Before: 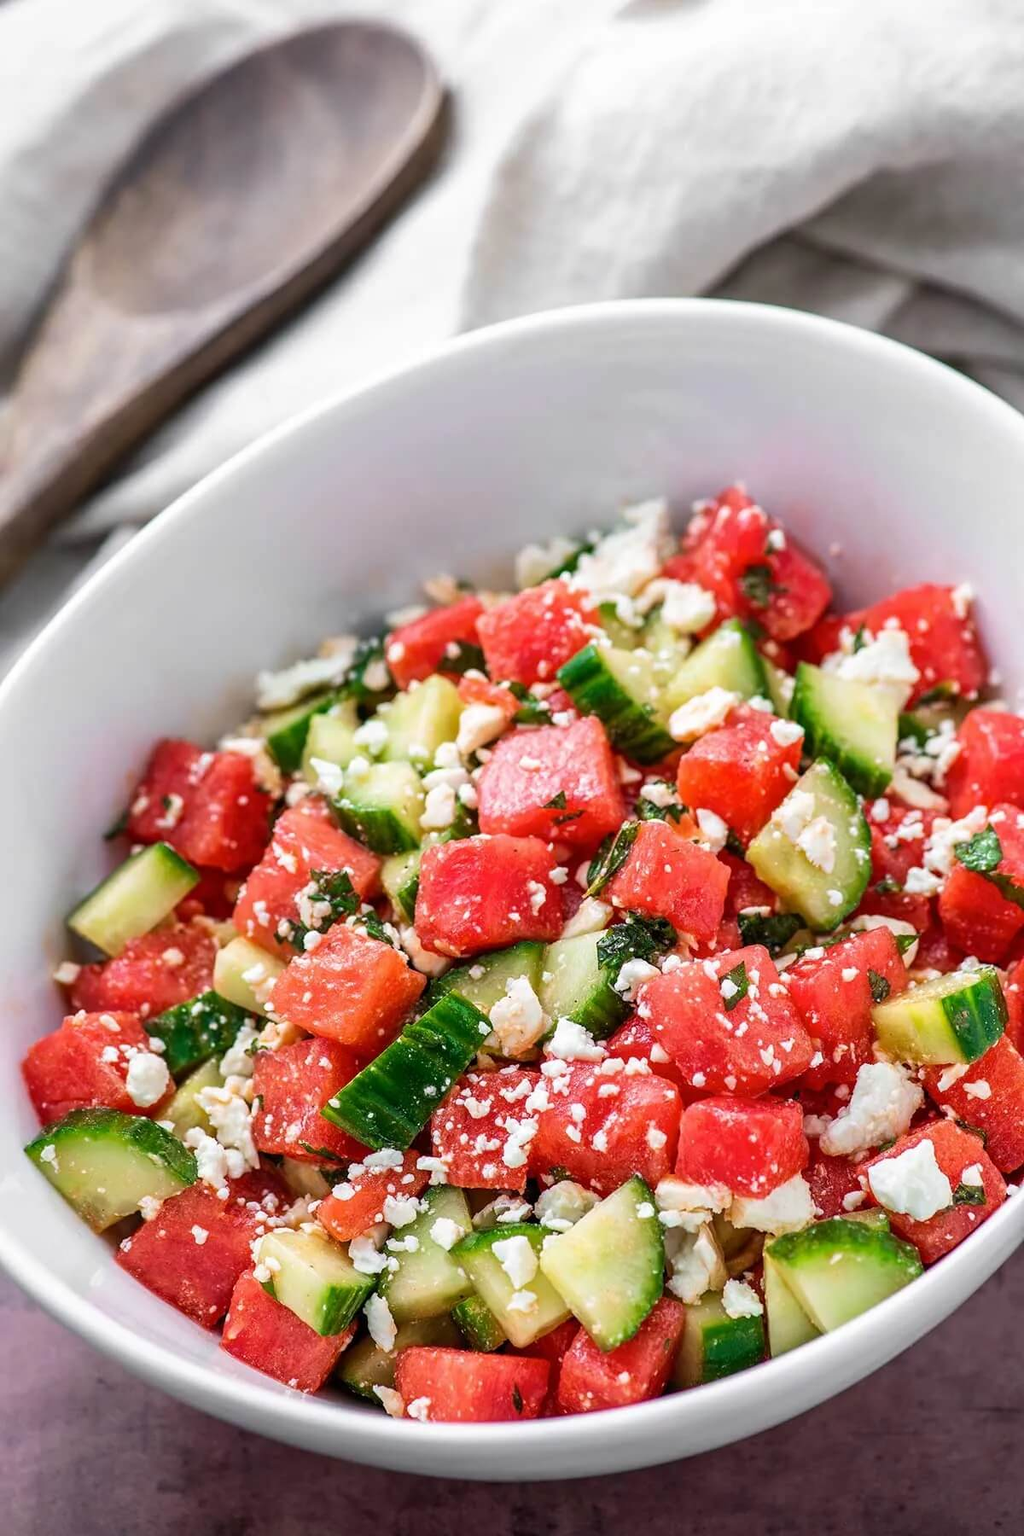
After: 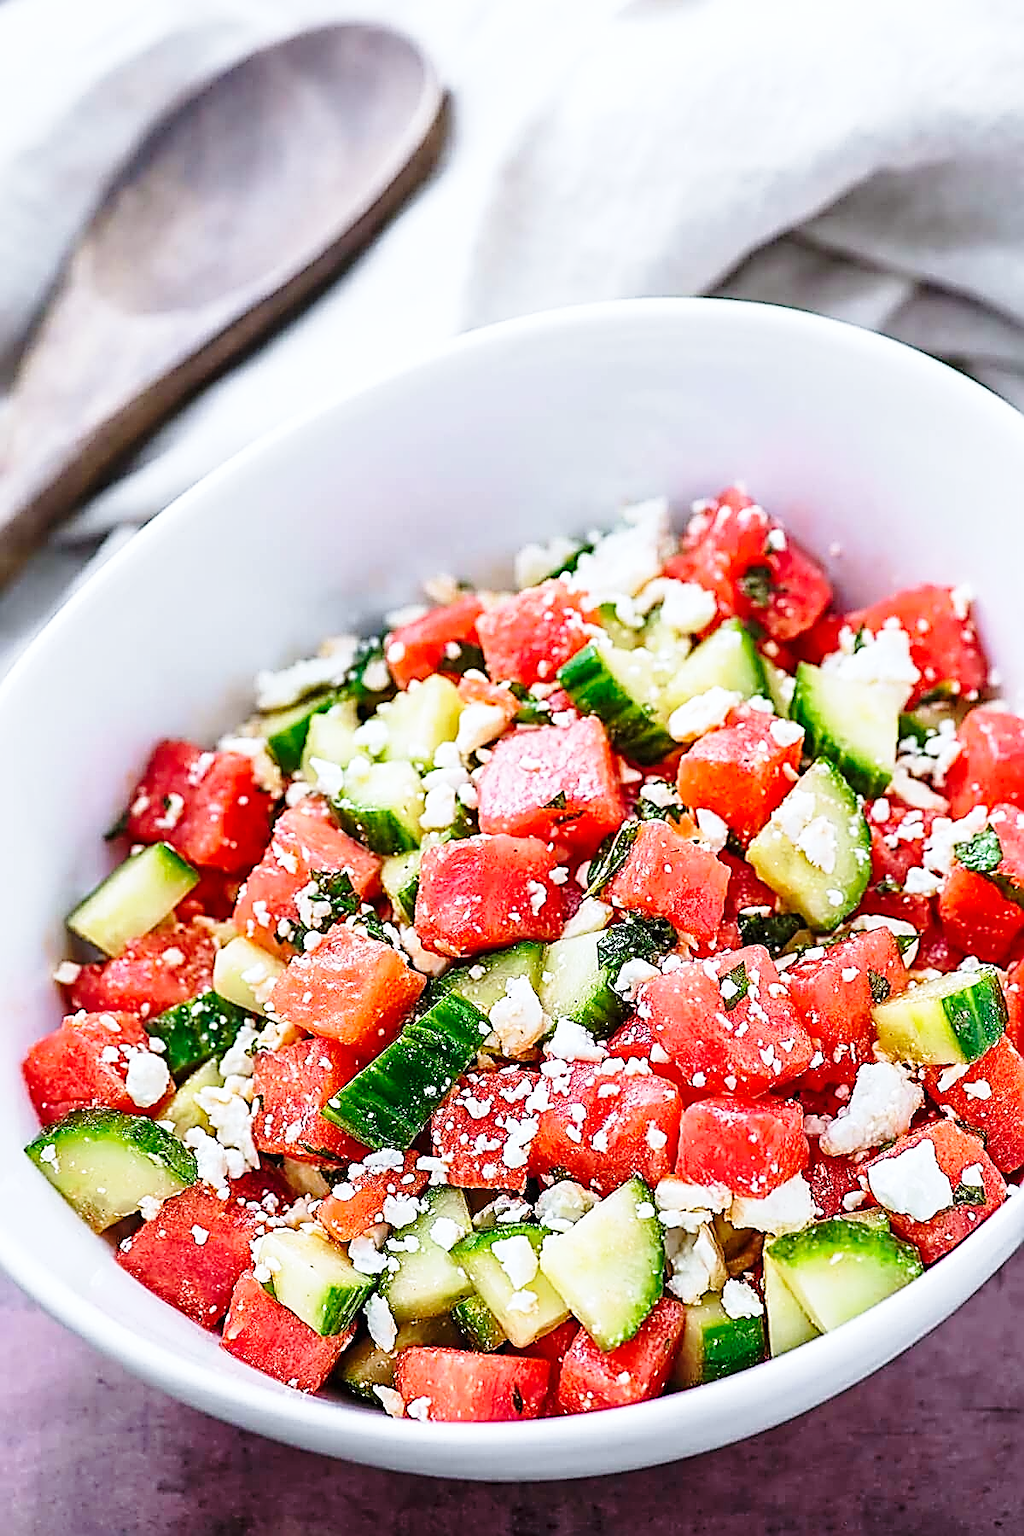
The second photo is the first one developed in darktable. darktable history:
white balance: red 0.954, blue 1.079
base curve: curves: ch0 [(0, 0) (0.028, 0.03) (0.121, 0.232) (0.46, 0.748) (0.859, 0.968) (1, 1)], preserve colors none
sharpen: amount 2
